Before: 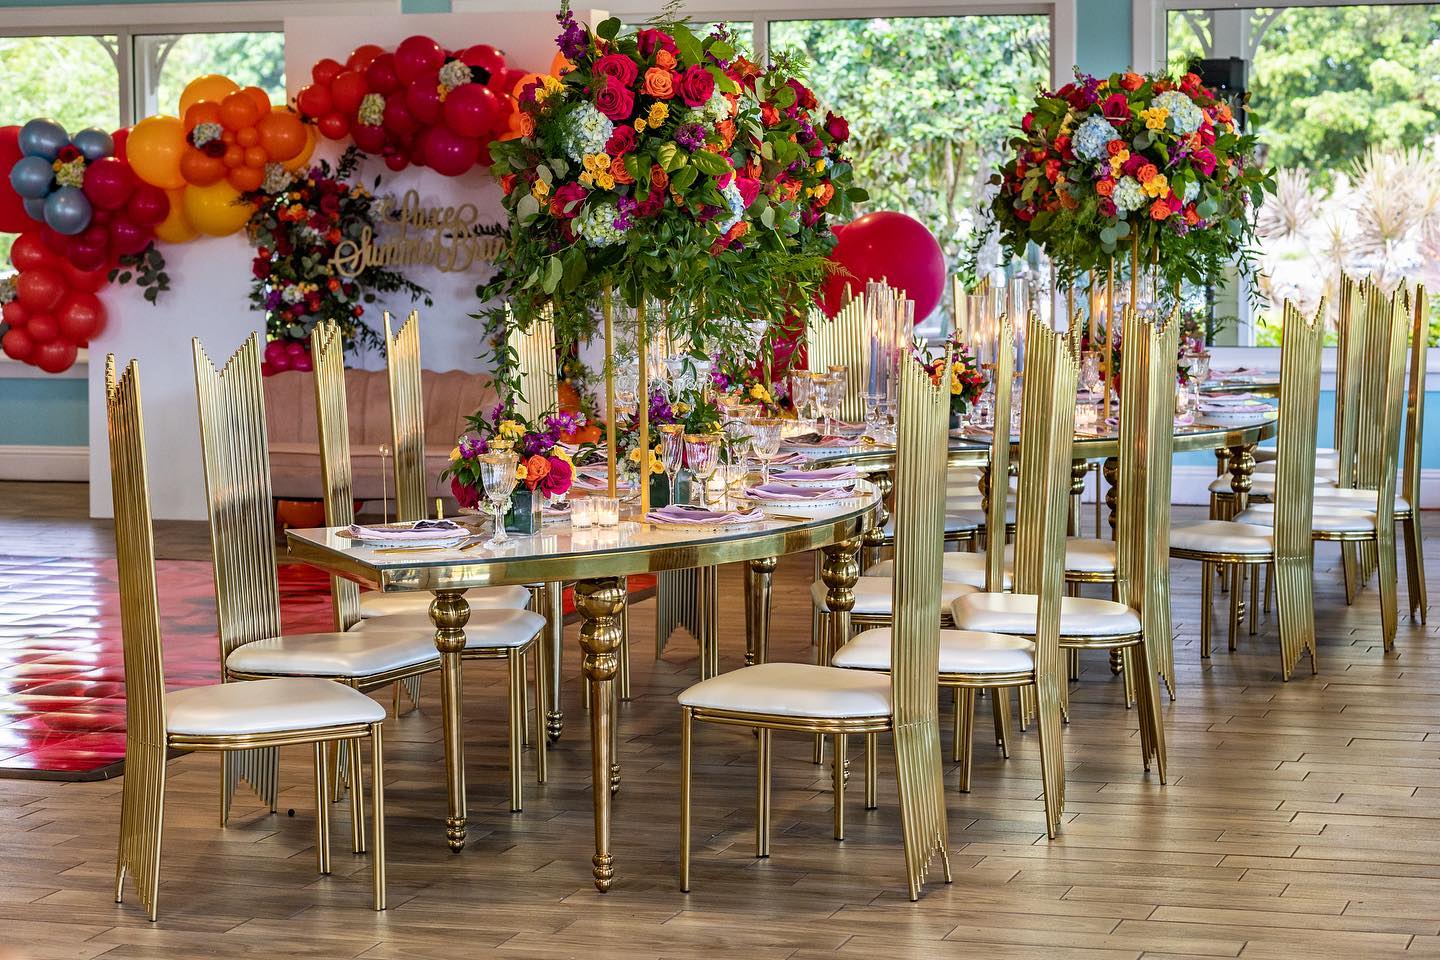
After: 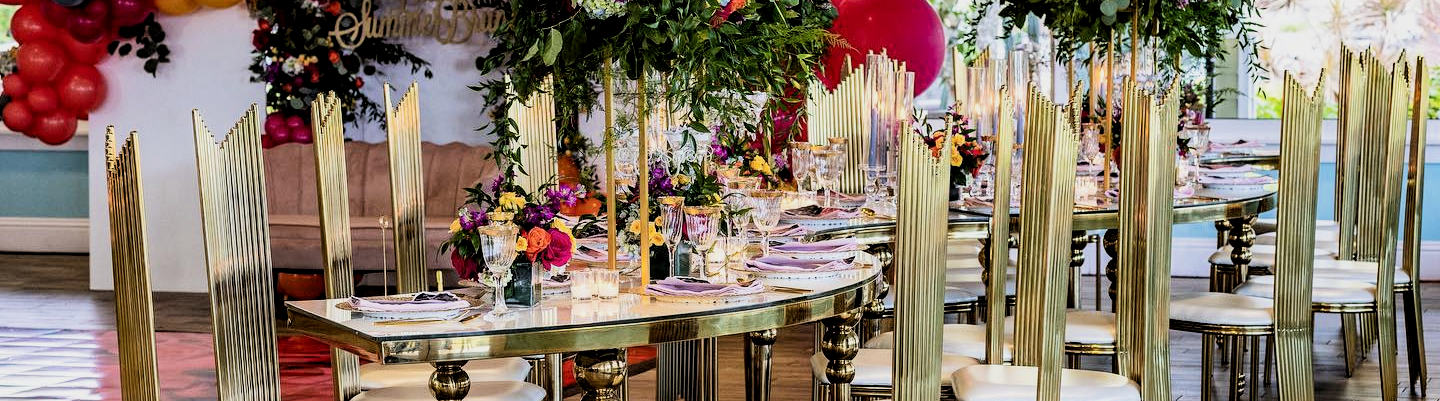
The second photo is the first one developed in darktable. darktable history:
crop and rotate: top 23.84%, bottom 34.294%
local contrast: highlights 100%, shadows 100%, detail 120%, midtone range 0.2
filmic rgb: black relative exposure -5 EV, hardness 2.88, contrast 1.5
